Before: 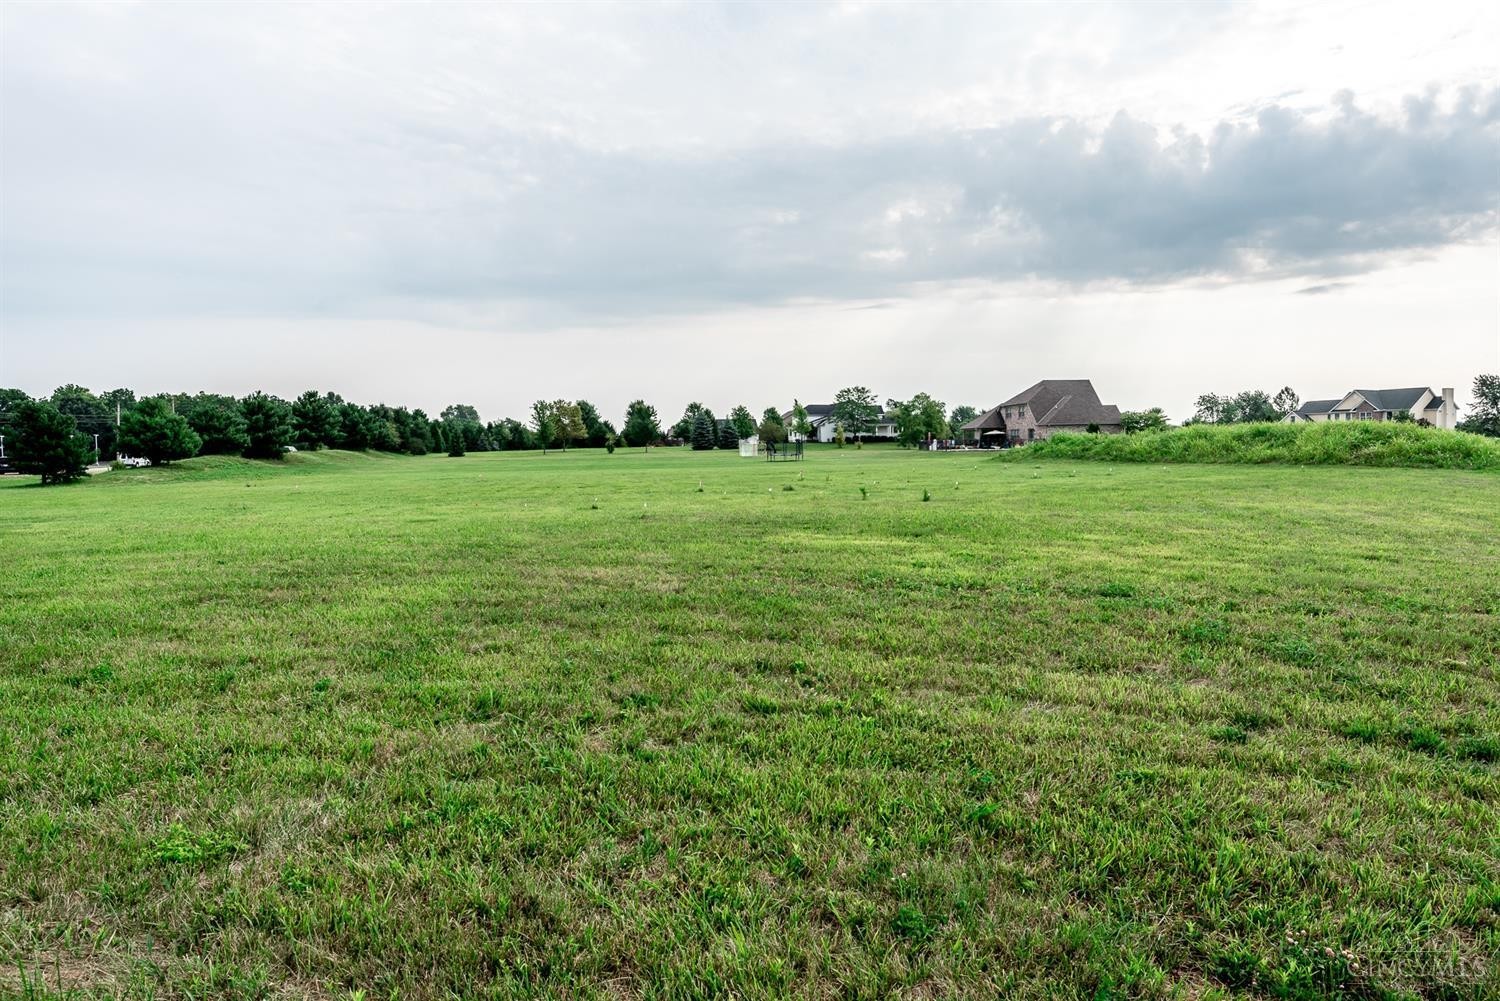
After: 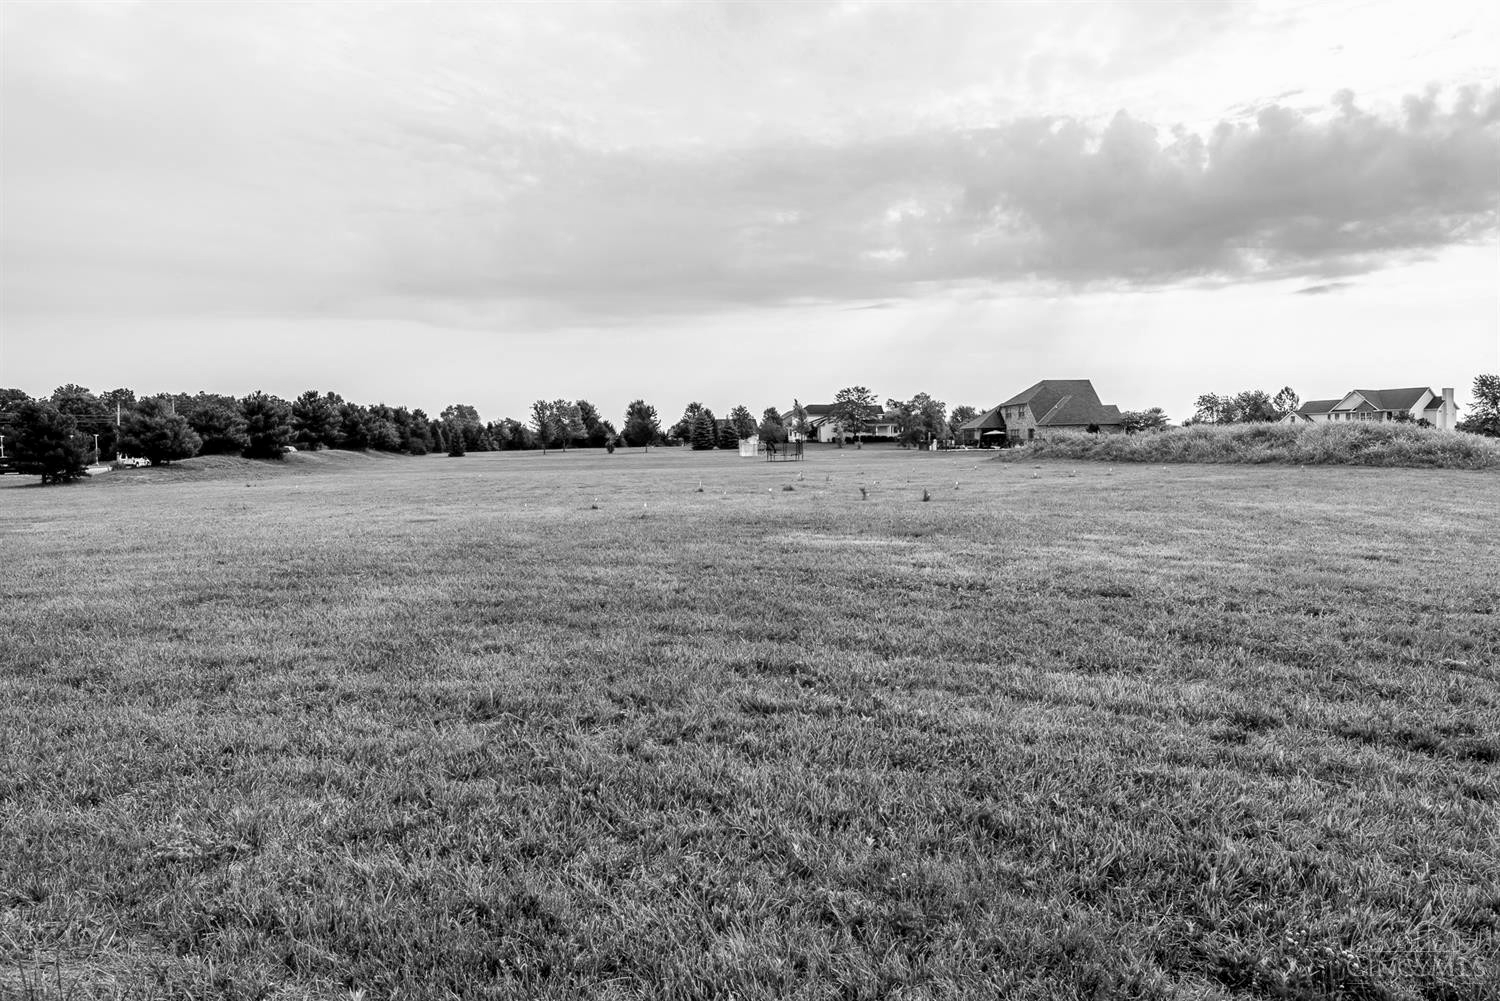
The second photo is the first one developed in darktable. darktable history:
monochrome: a 32, b 64, size 2.3
local contrast: highlights 100%, shadows 100%, detail 120%, midtone range 0.2
